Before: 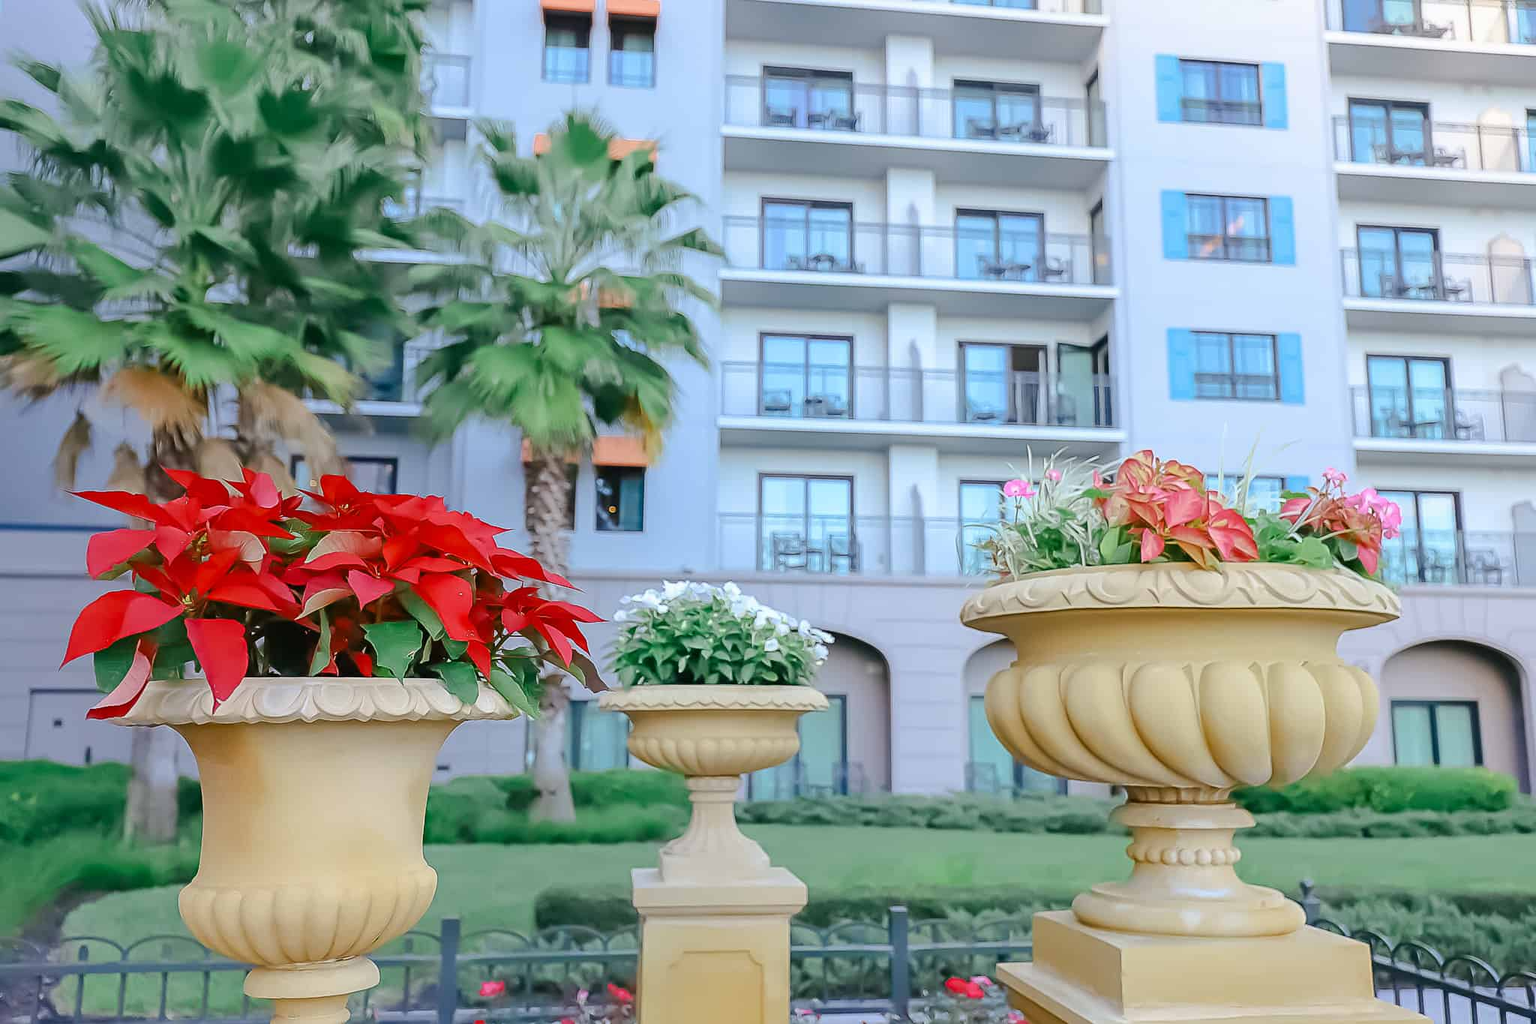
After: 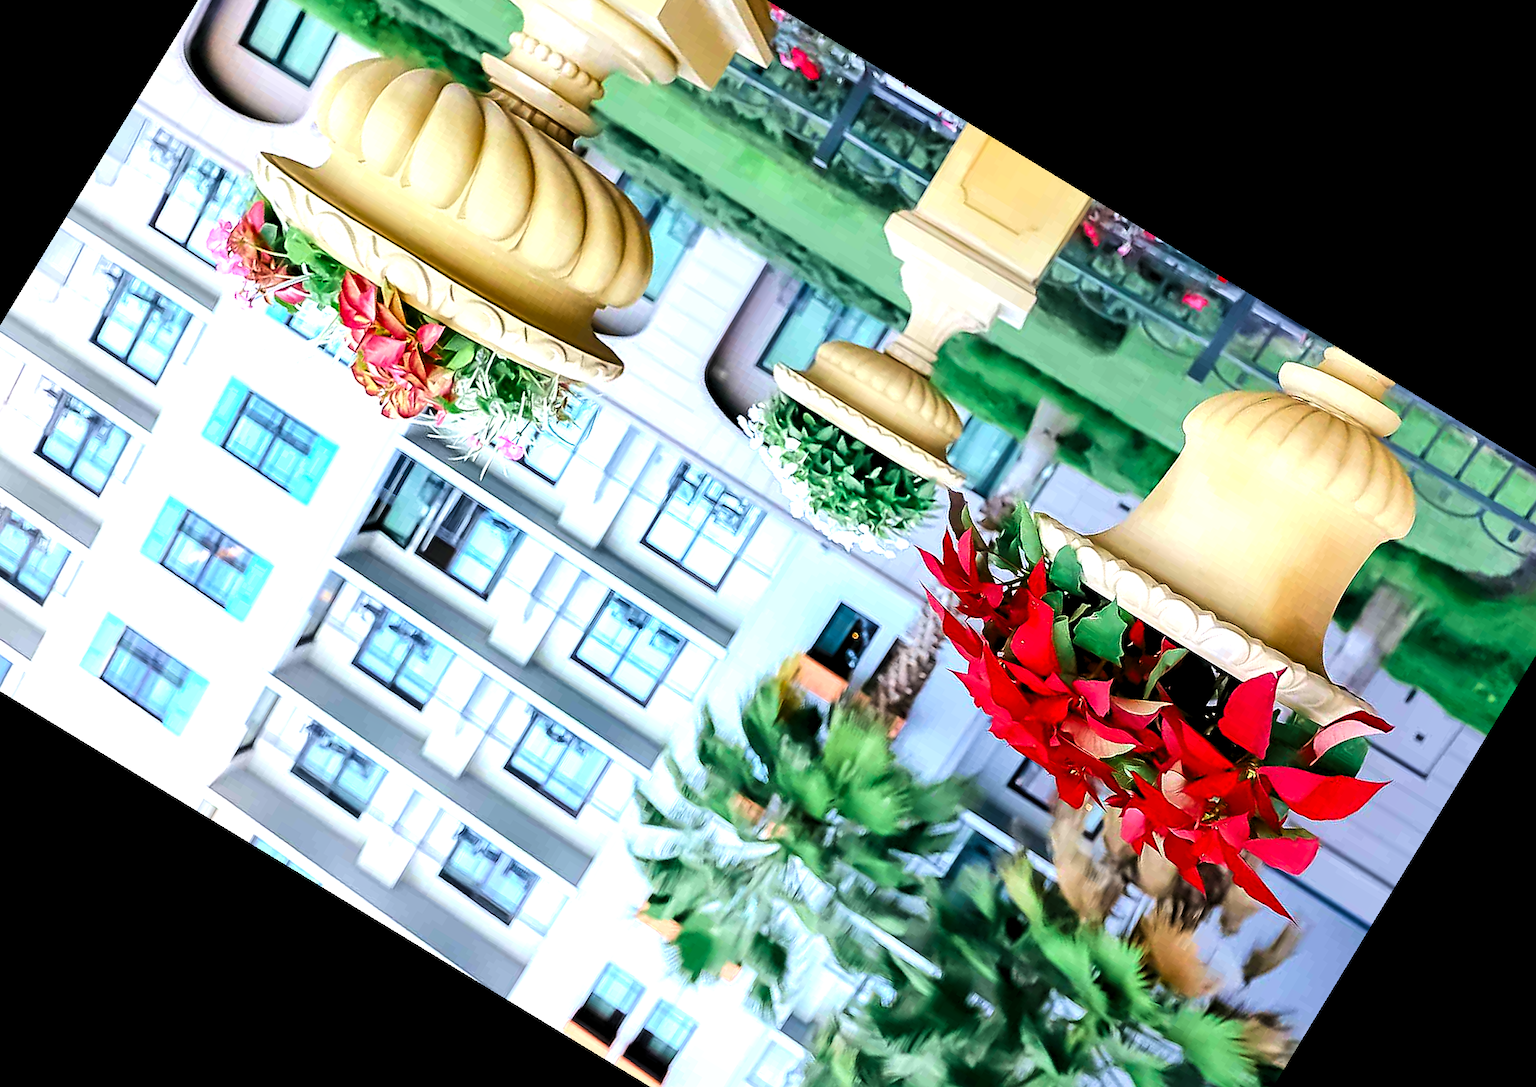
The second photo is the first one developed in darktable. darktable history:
crop and rotate: angle 148.68°, left 9.111%, top 15.603%, right 4.588%, bottom 17.041%
shadows and highlights: radius 337.17, shadows 29.01, soften with gaussian
color balance: on, module defaults
exposure: black level correction 0, exposure 0.953 EV, compensate exposure bias true, compensate highlight preservation false
contrast brightness saturation: contrast 0.12, brightness -0.12, saturation 0.2
velvia: on, module defaults
levels: levels [0.116, 0.574, 1]
